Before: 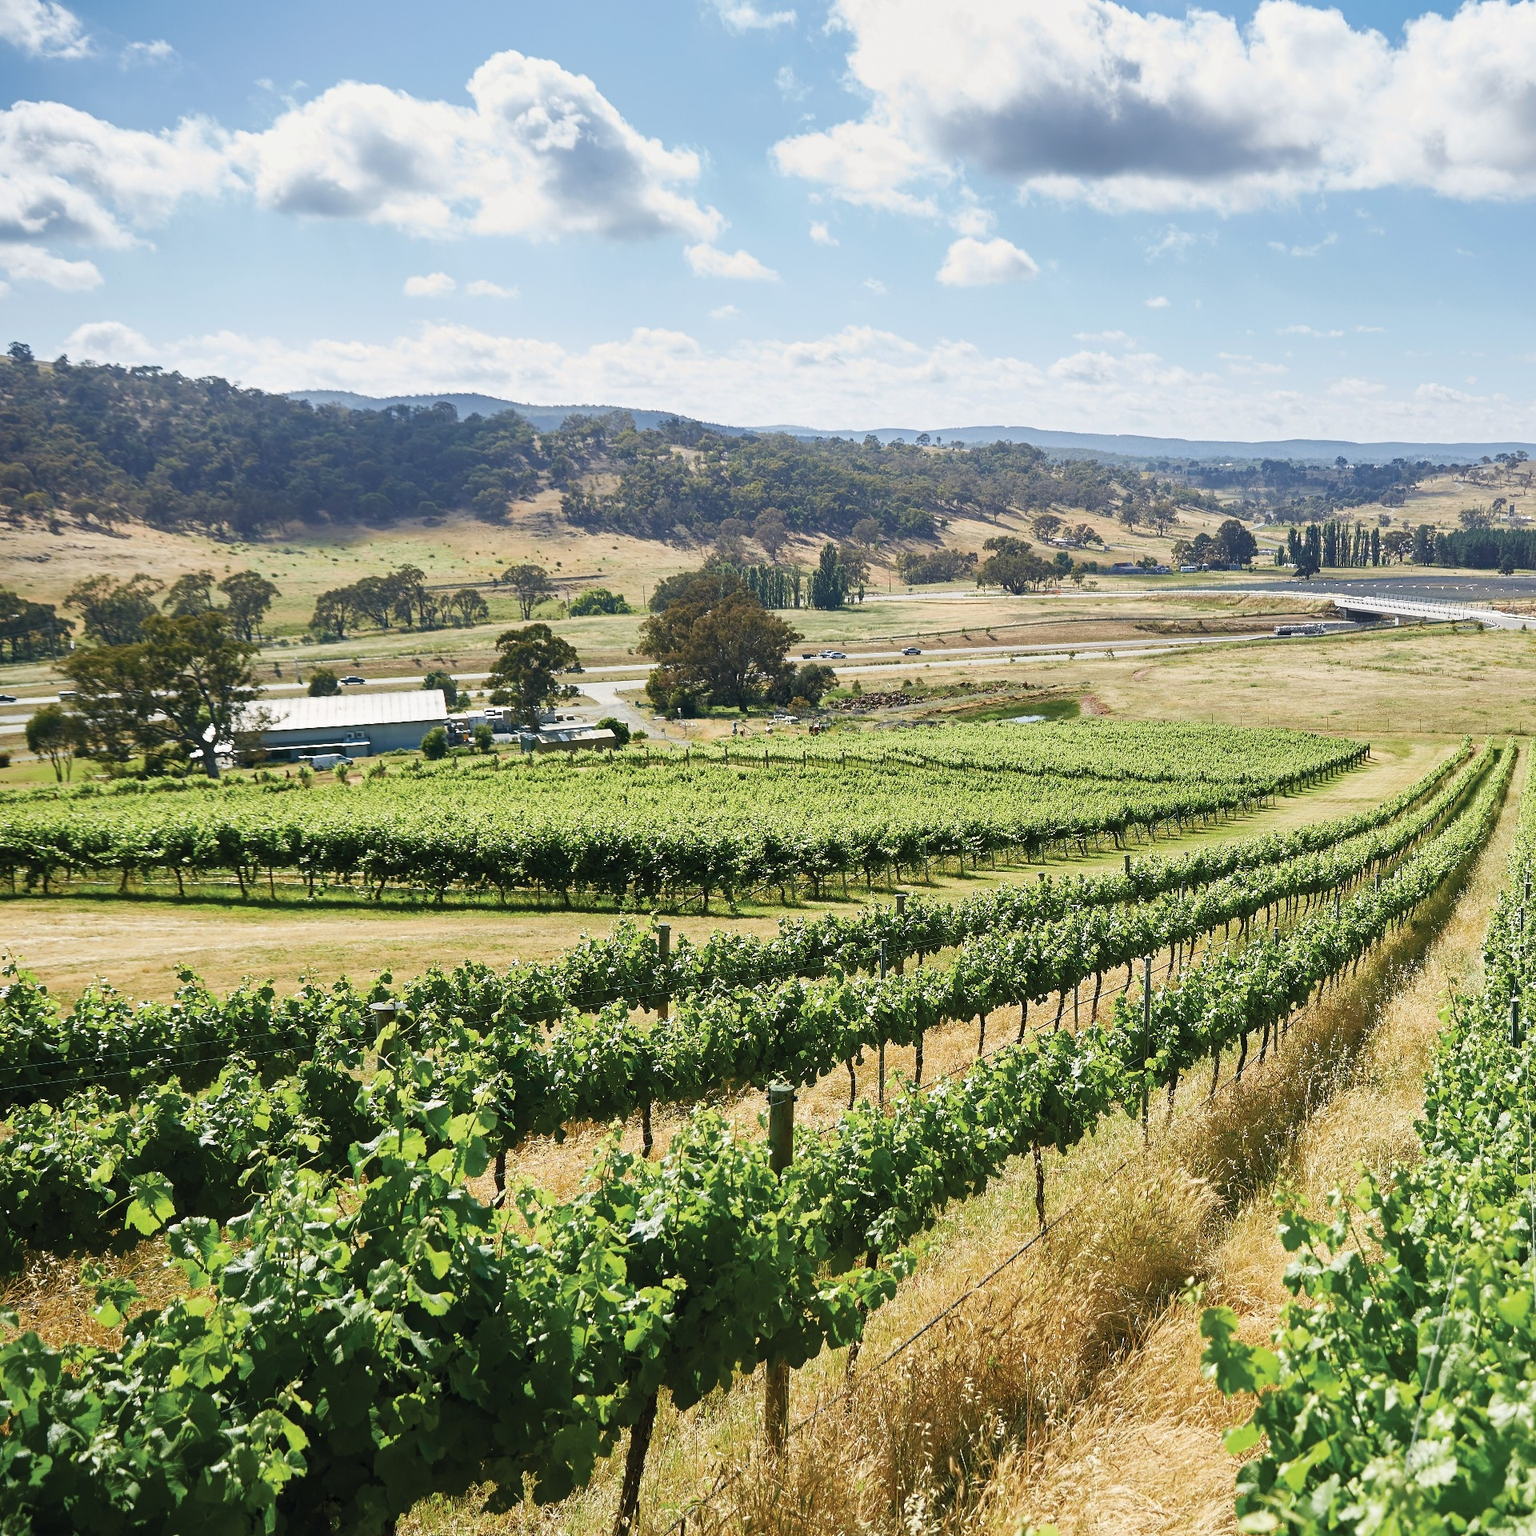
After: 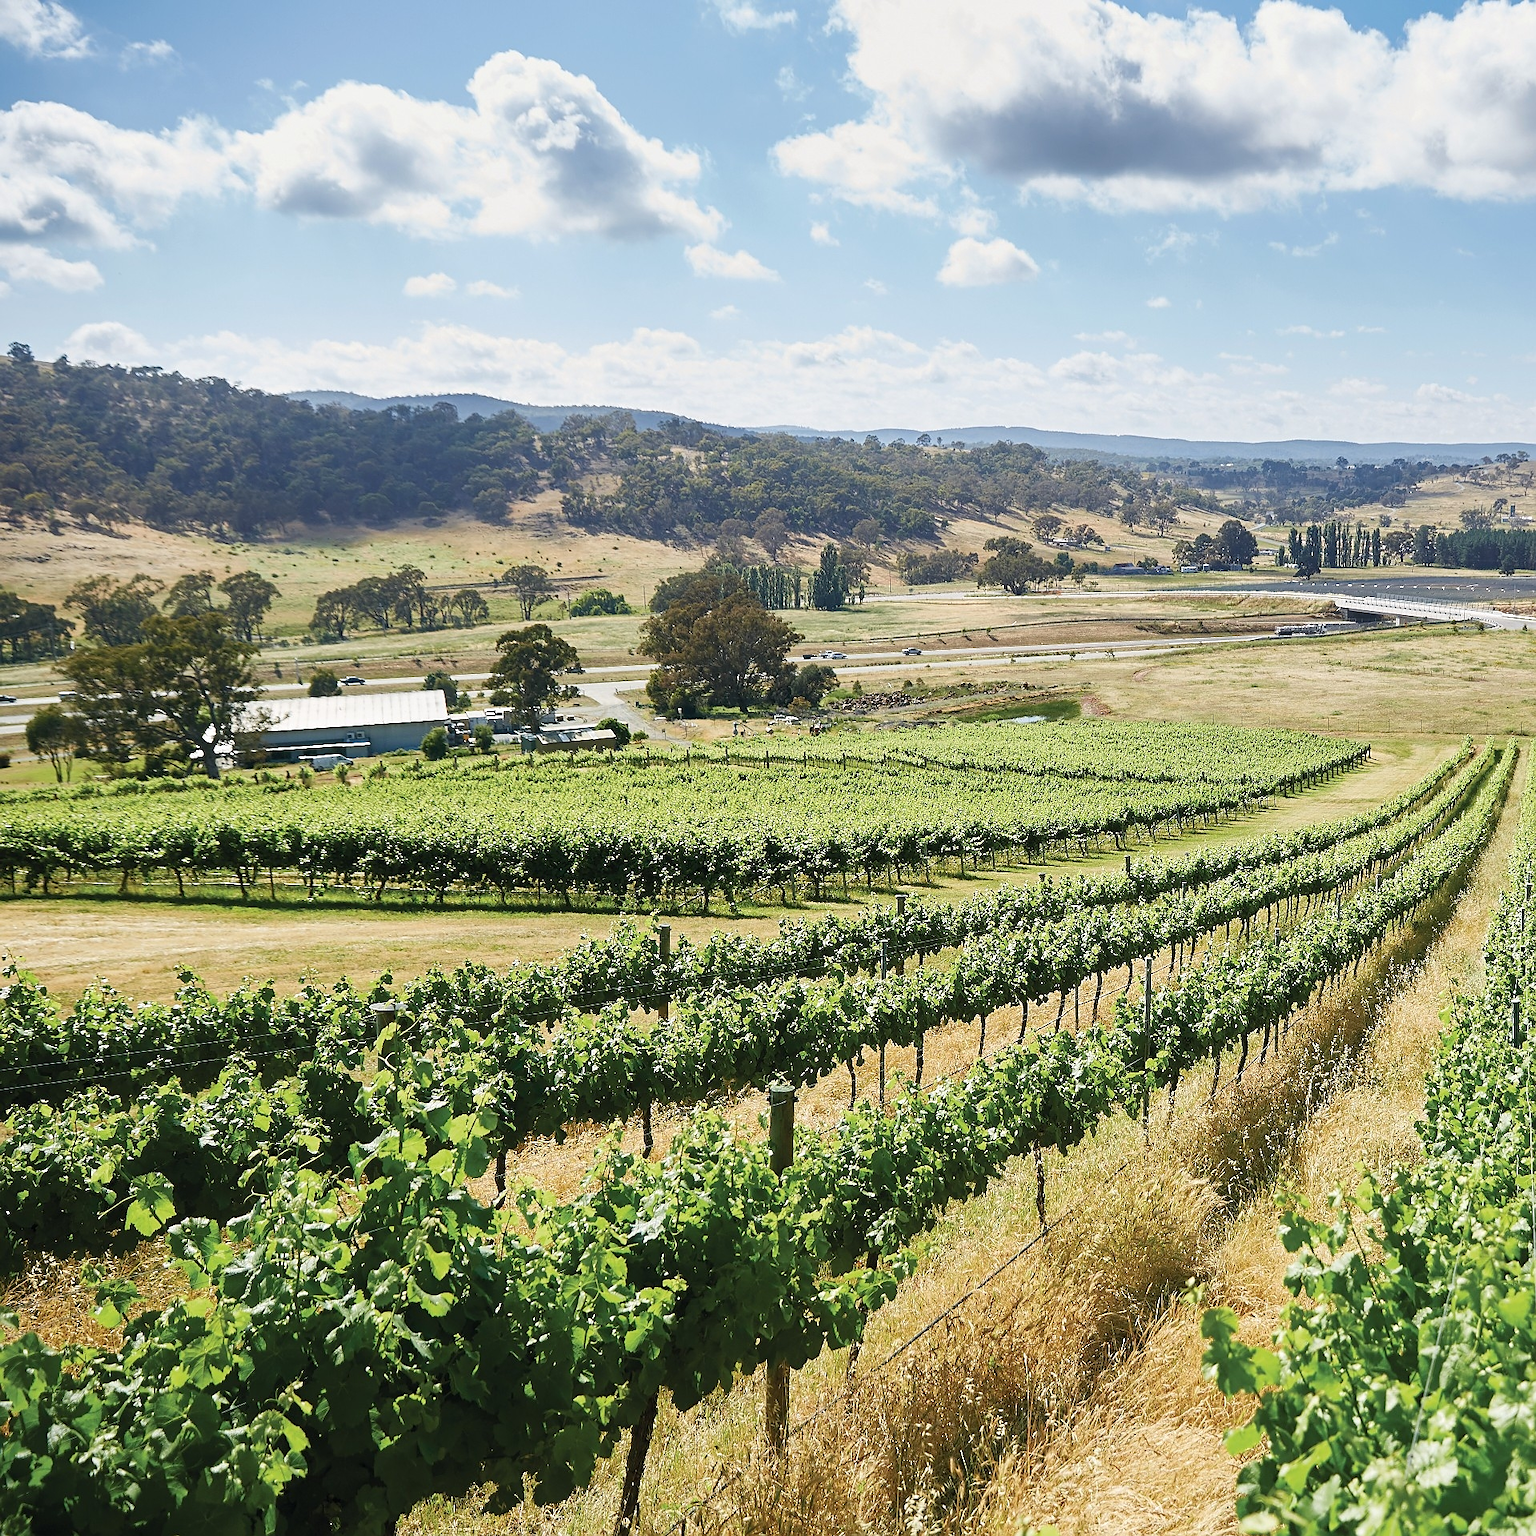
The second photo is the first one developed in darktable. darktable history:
exposure: compensate highlight preservation false
sharpen: radius 0.969, amount 0.604
